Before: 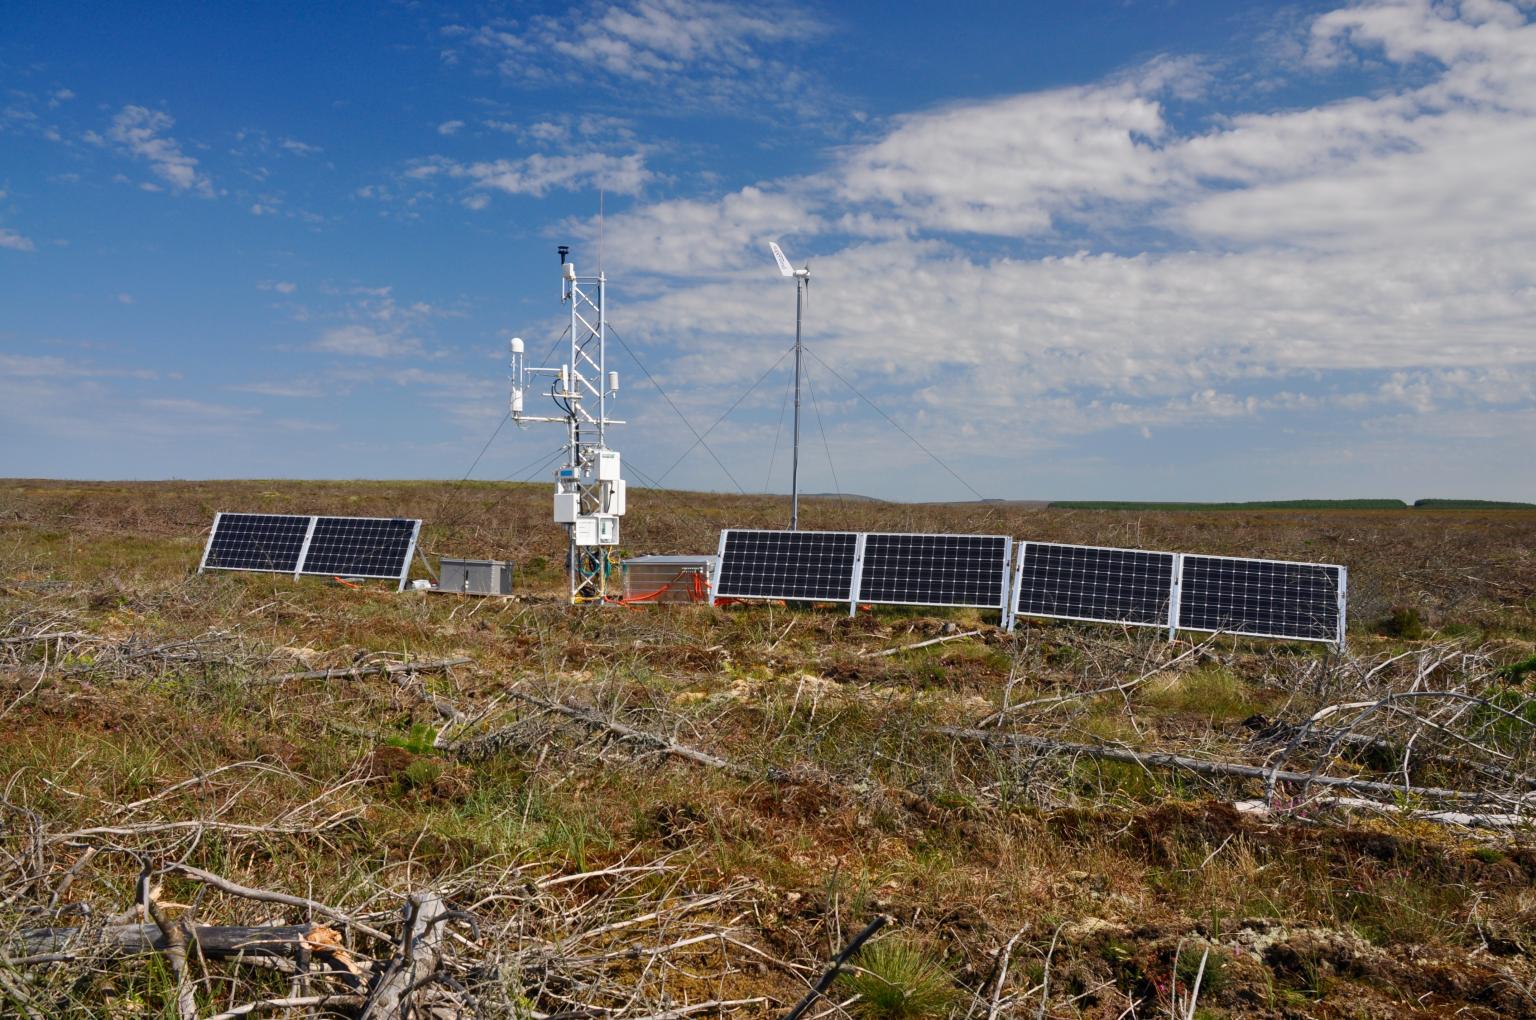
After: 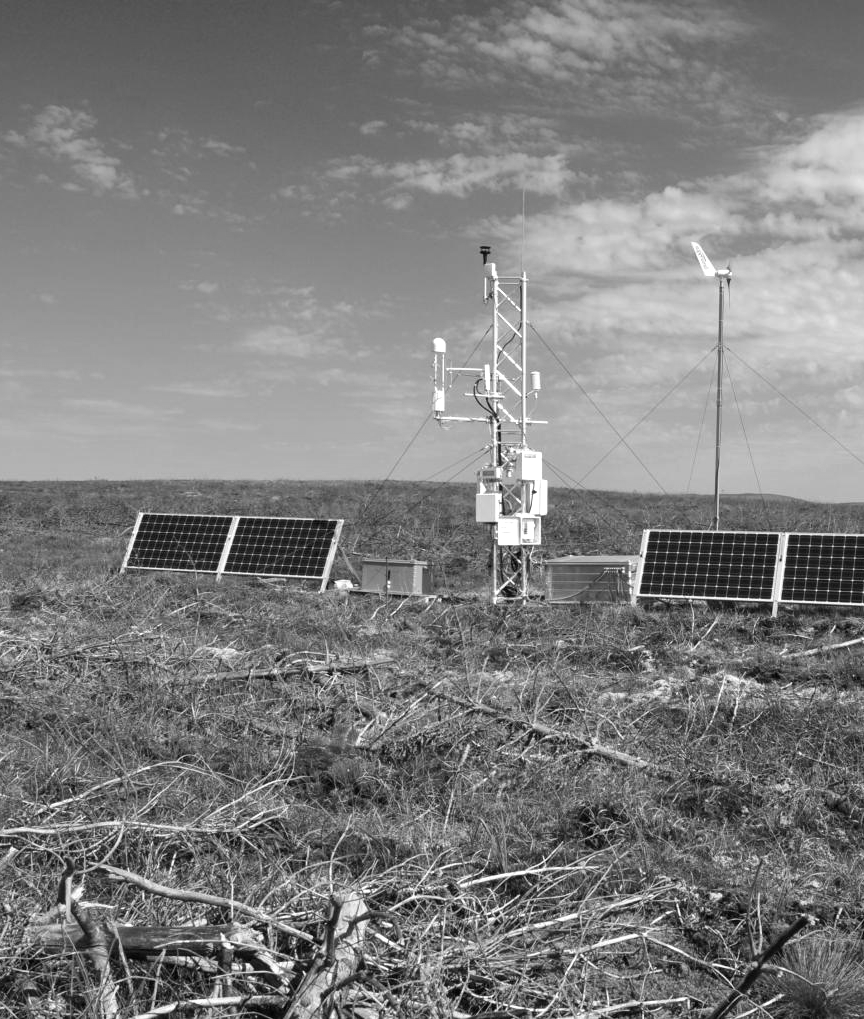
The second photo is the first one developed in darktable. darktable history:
exposure: exposure 0.426 EV, compensate highlight preservation false
monochrome: size 1
crop: left 5.114%, right 38.589%
